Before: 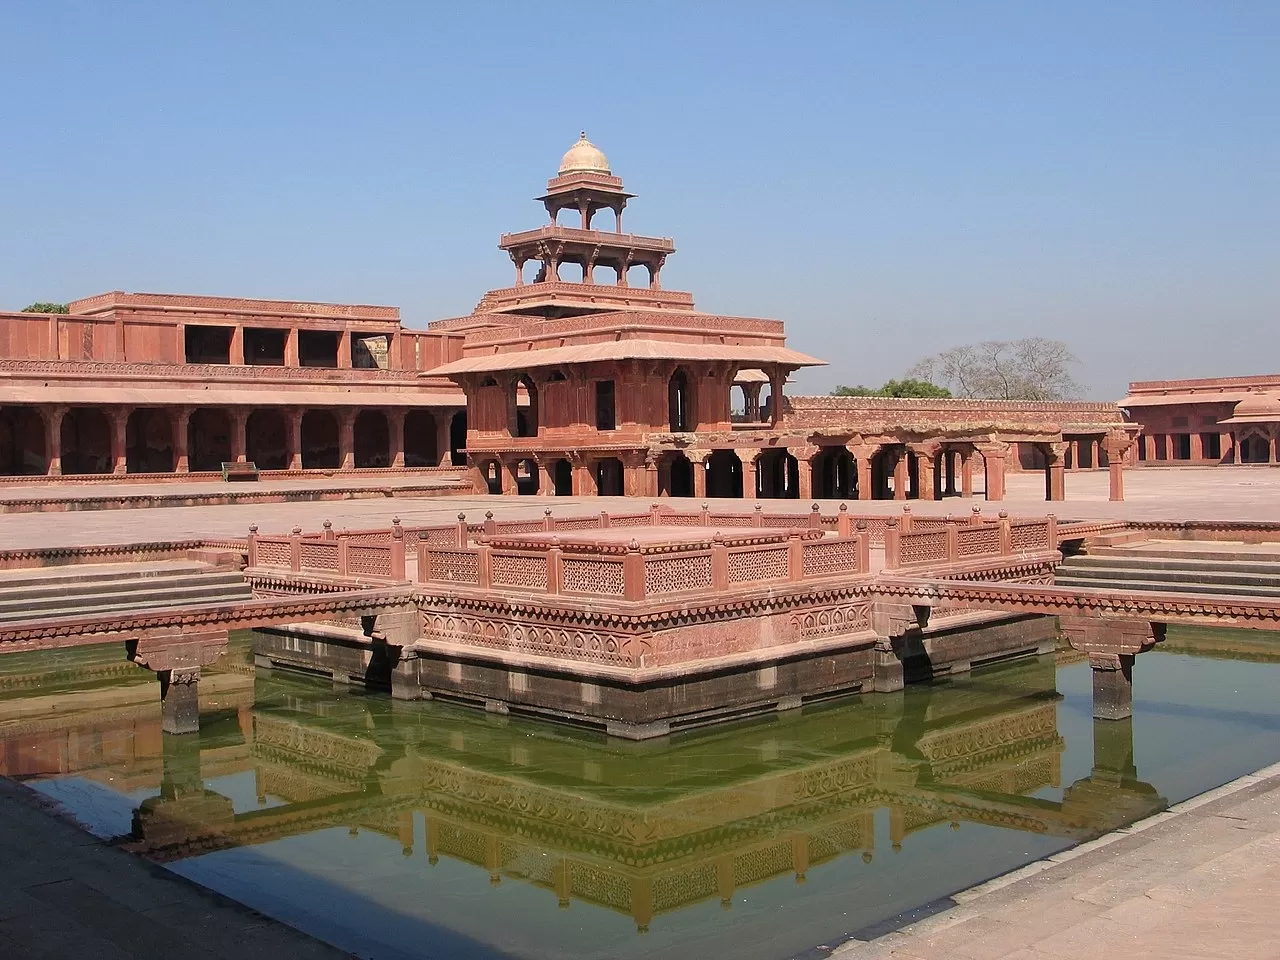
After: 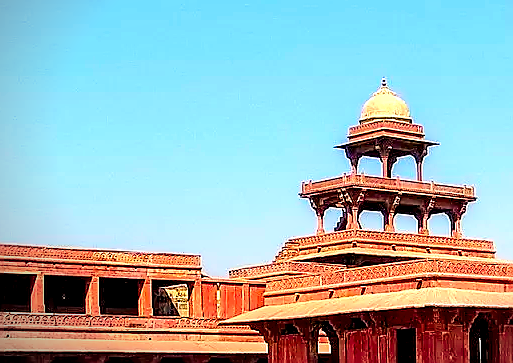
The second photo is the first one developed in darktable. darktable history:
crop: left 15.562%, top 5.441%, right 44.34%, bottom 56.667%
exposure: exposure 0.123 EV, compensate highlight preservation false
color balance rgb: highlights gain › luminance 7.065%, highlights gain › chroma 1.985%, highlights gain › hue 91.21°, linear chroma grading › global chroma 8.918%, perceptual saturation grading › global saturation 0.761%, perceptual brilliance grading › mid-tones 9.981%, perceptual brilliance grading › shadows 14.778%, global vibrance 20%
contrast brightness saturation: contrast 0.198, brightness 0.199, saturation 0.808
velvia: strength 14.92%
sharpen: radius 1.421, amount 1.251, threshold 0.806
vignetting: fall-off start 99.42%, fall-off radius 72.27%, brightness -0.715, saturation -0.483, center (0.22, -0.235), width/height ratio 1.177
local contrast: shadows 176%, detail 223%
